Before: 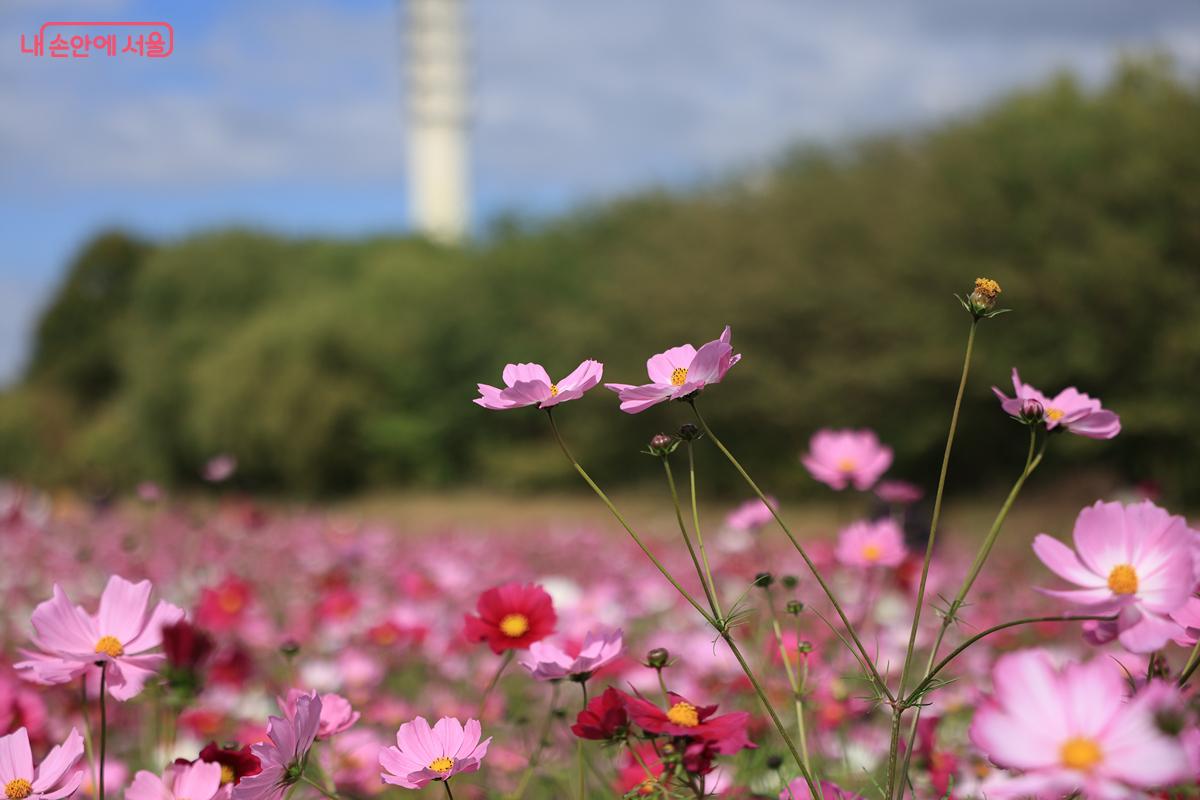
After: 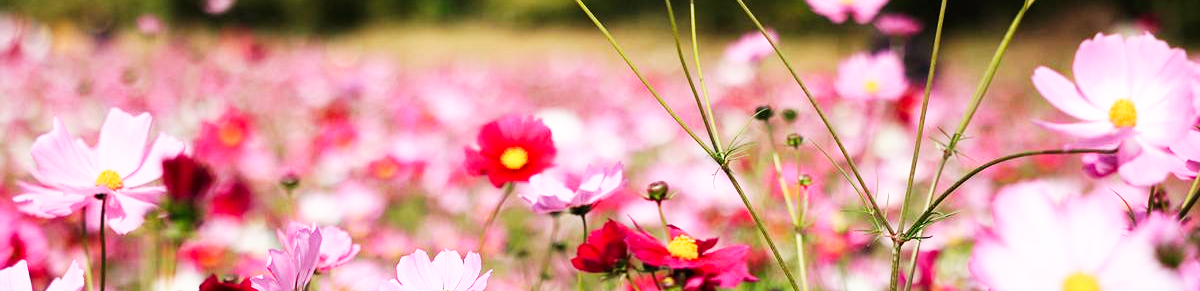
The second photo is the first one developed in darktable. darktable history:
base curve: curves: ch0 [(0, 0) (0.007, 0.004) (0.027, 0.03) (0.046, 0.07) (0.207, 0.54) (0.442, 0.872) (0.673, 0.972) (1, 1)], preserve colors none
crop and rotate: top 58.512%, bottom 5.053%
